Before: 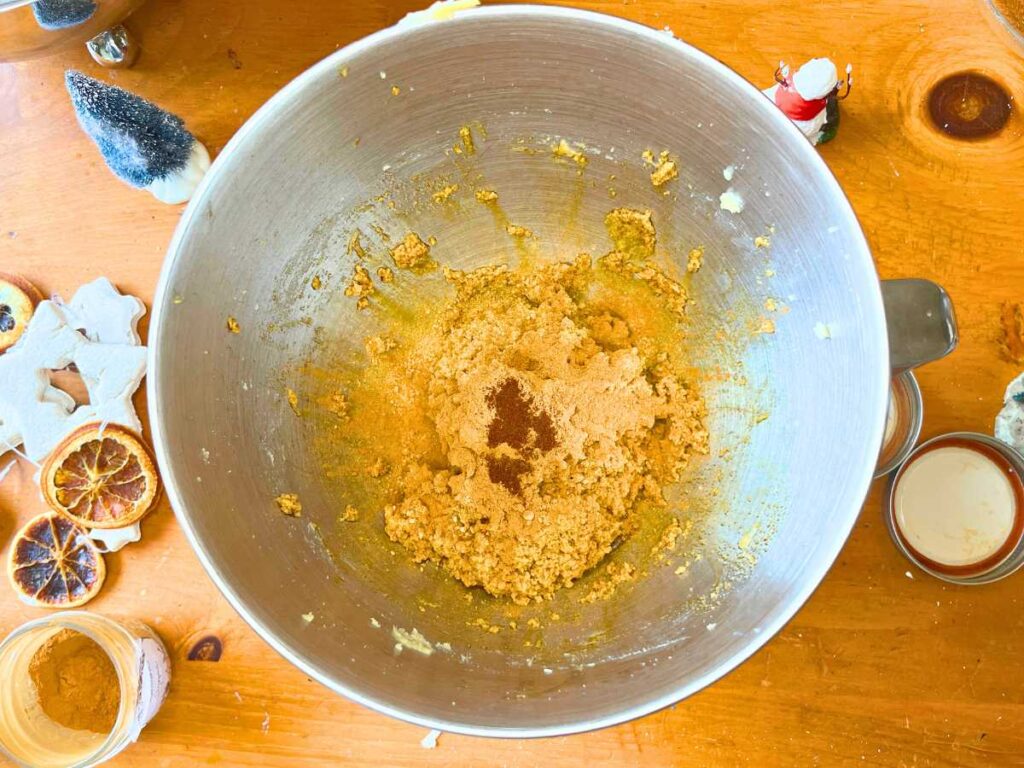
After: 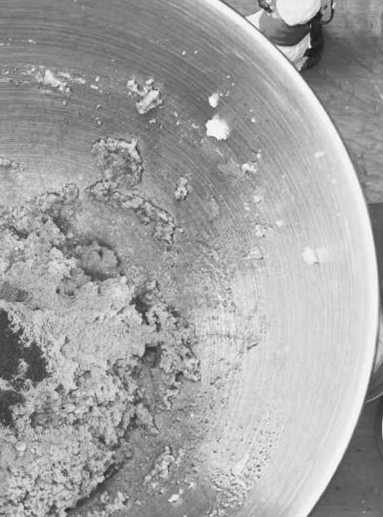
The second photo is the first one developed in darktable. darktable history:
crop and rotate: left 49.936%, top 10.094%, right 13.136%, bottom 24.256%
shadows and highlights: radius 118.69, shadows 42.21, highlights -61.56, soften with gaussian
rotate and perspective: rotation -1.17°, automatic cropping off
monochrome: a 32, b 64, size 2.3
